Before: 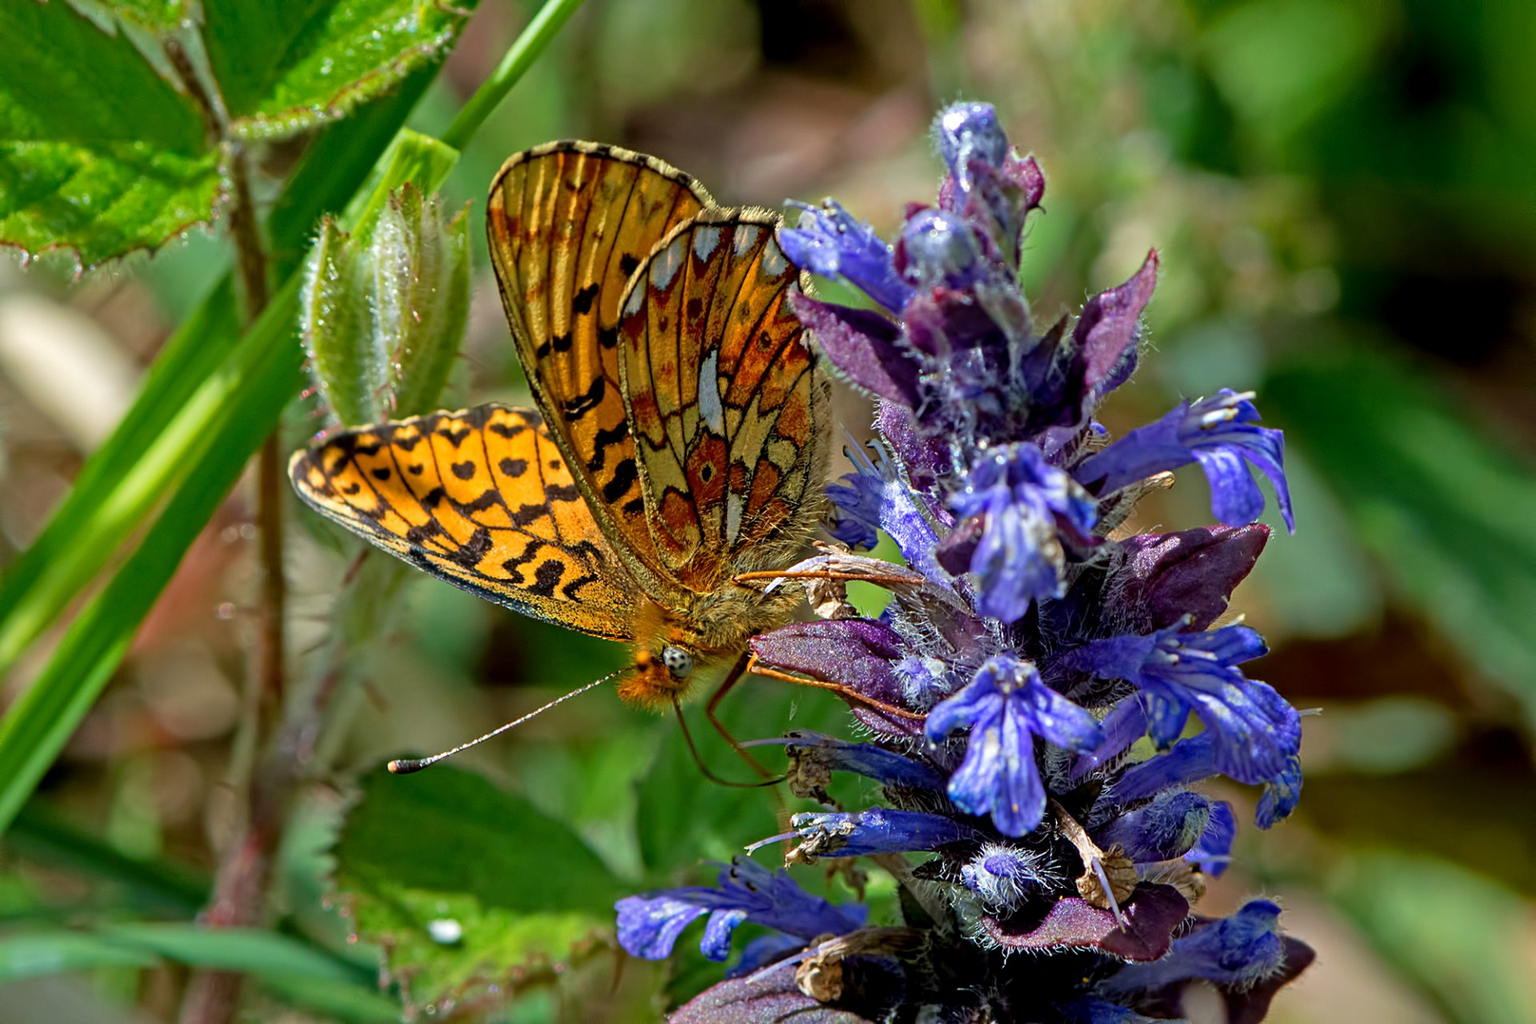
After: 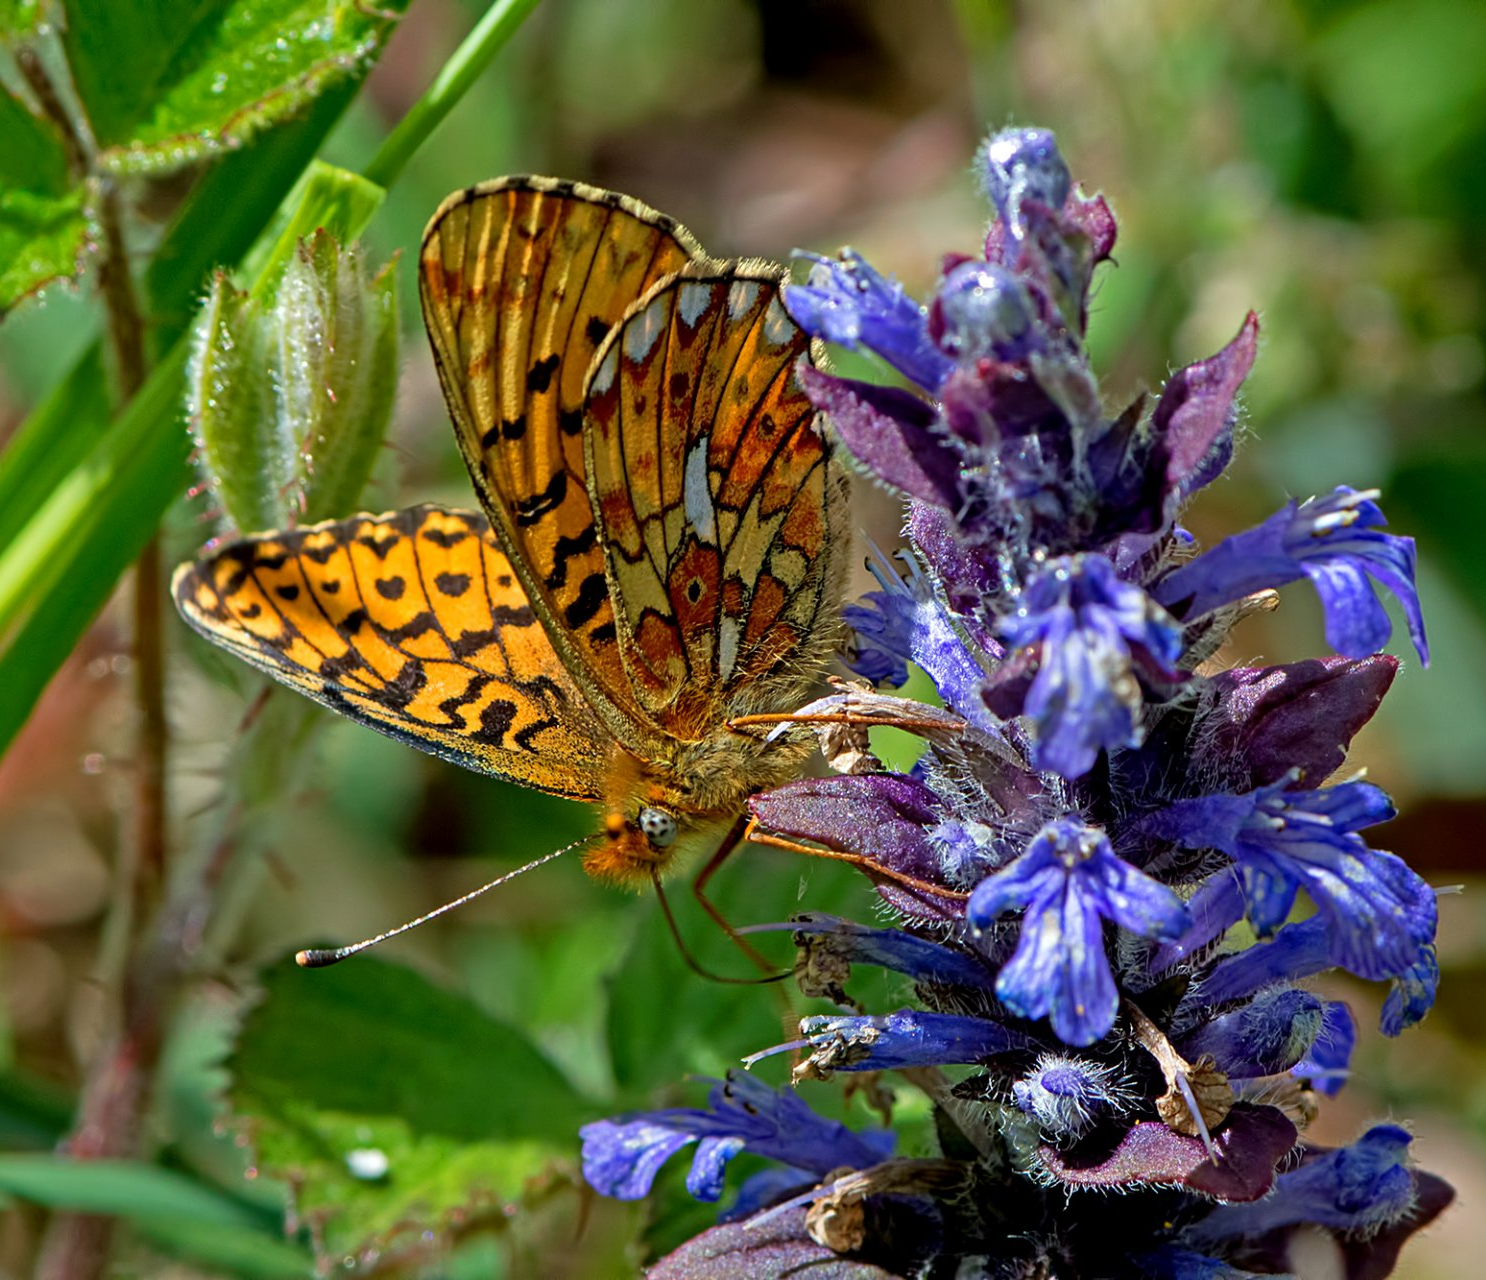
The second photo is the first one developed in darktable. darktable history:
crop: left 9.872%, right 12.709%
